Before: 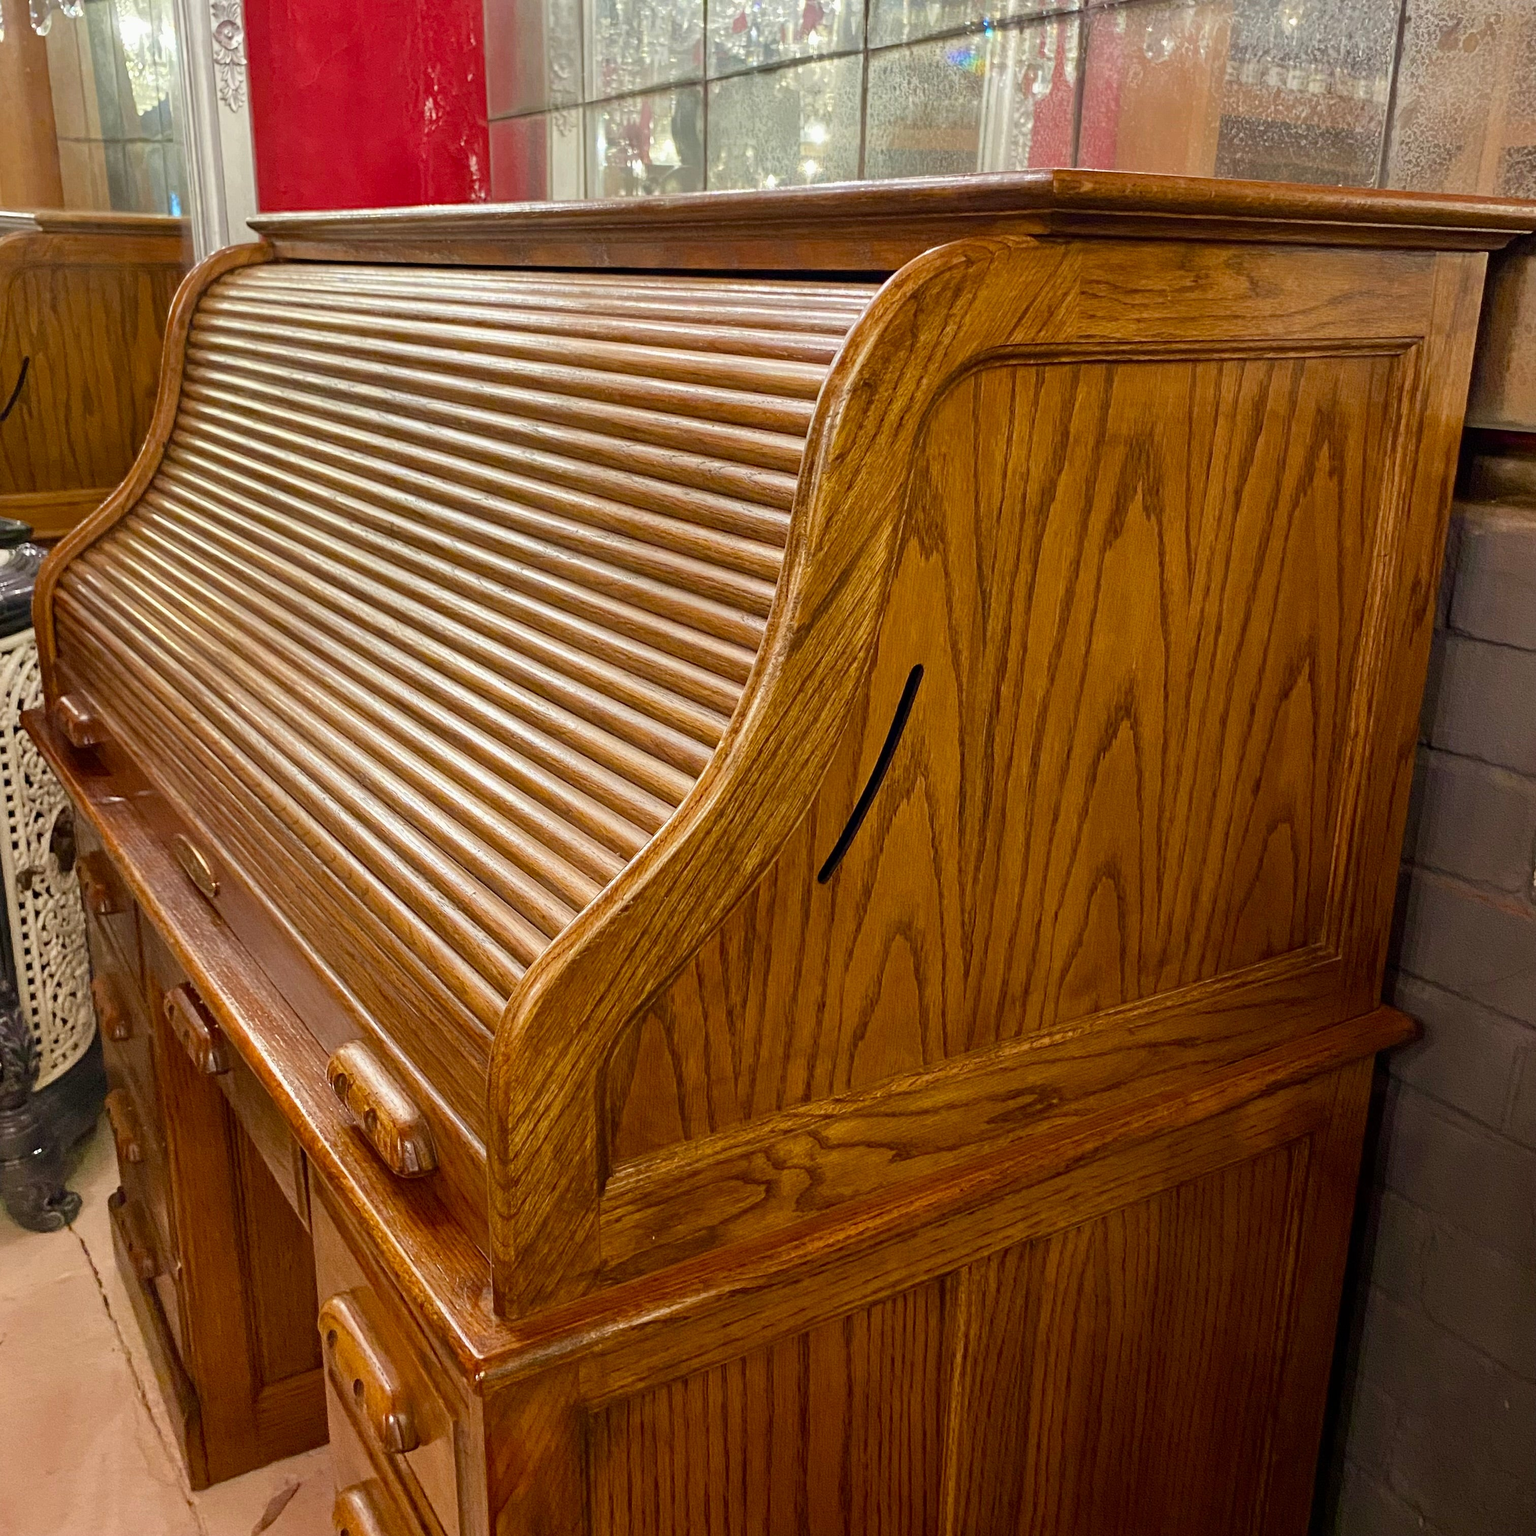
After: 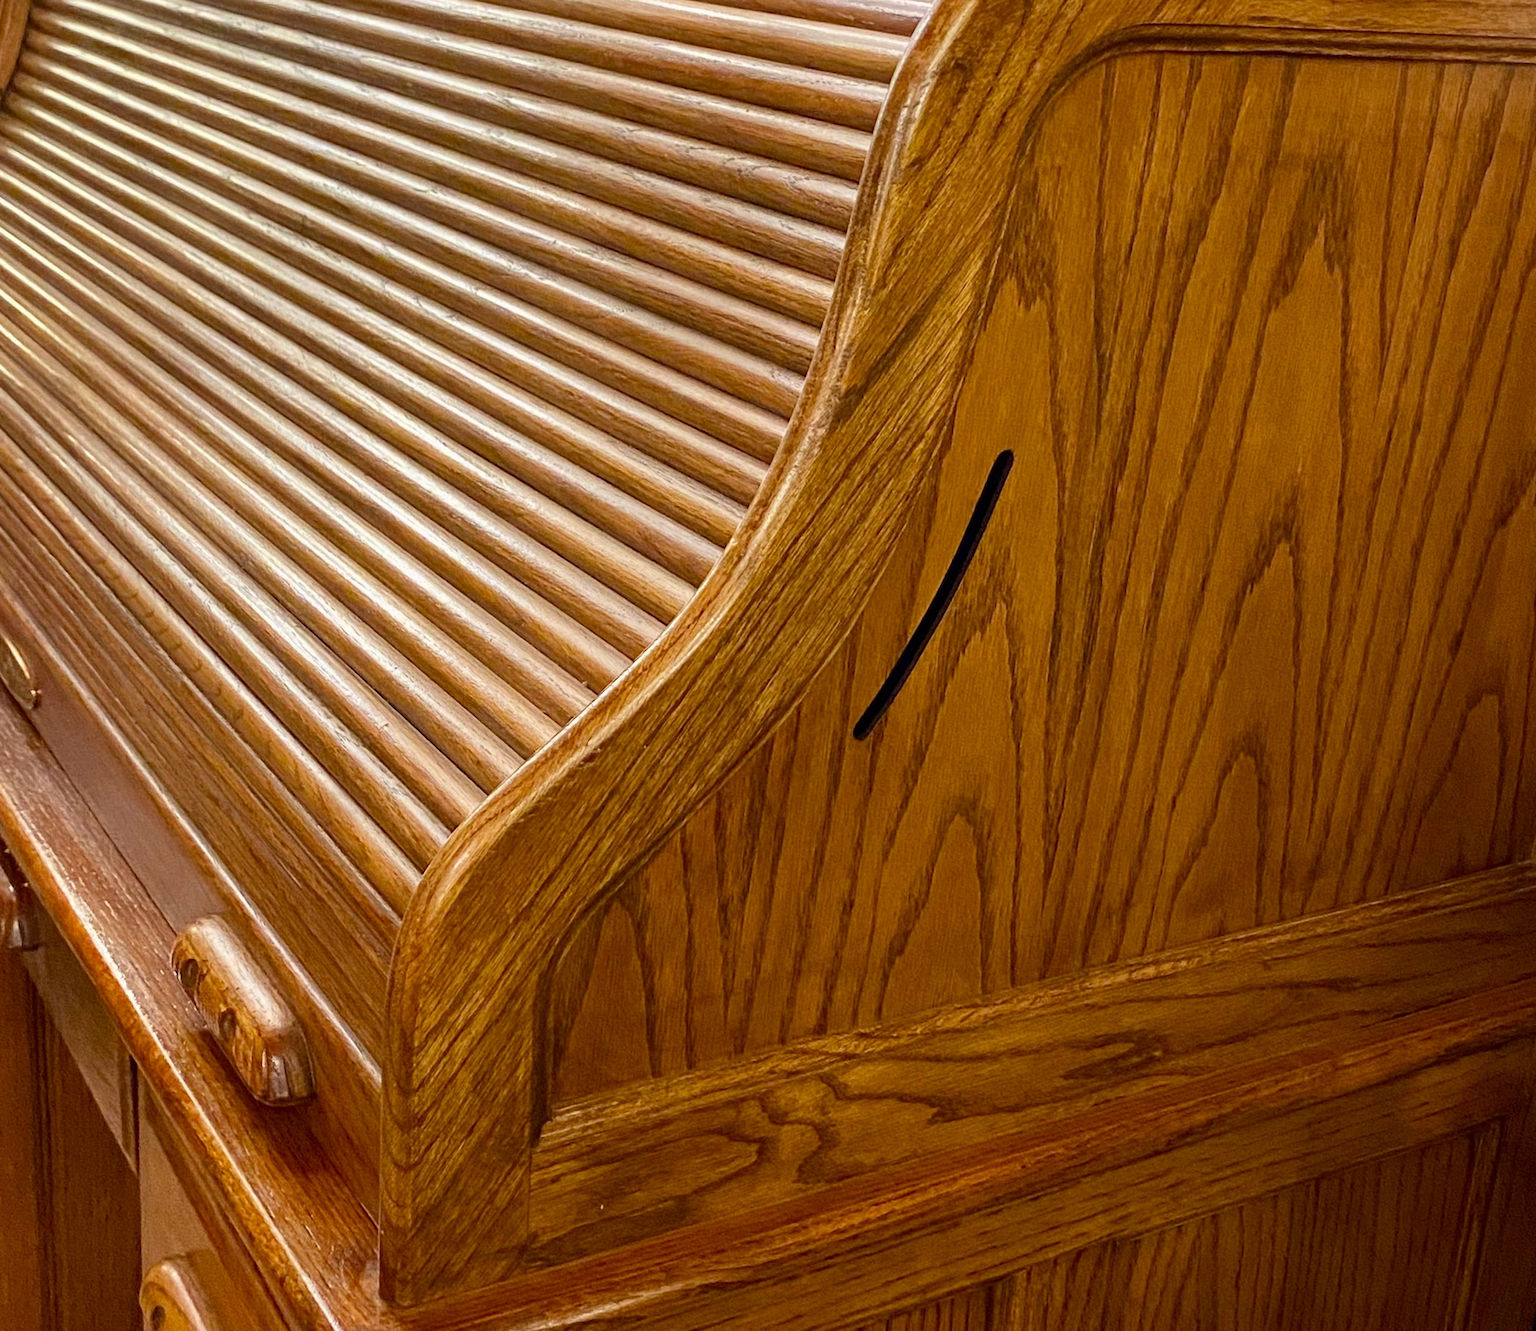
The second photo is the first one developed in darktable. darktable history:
crop and rotate: angle -3.37°, left 9.79%, top 20.73%, right 12.42%, bottom 11.82%
rgb levels: preserve colors max RGB
